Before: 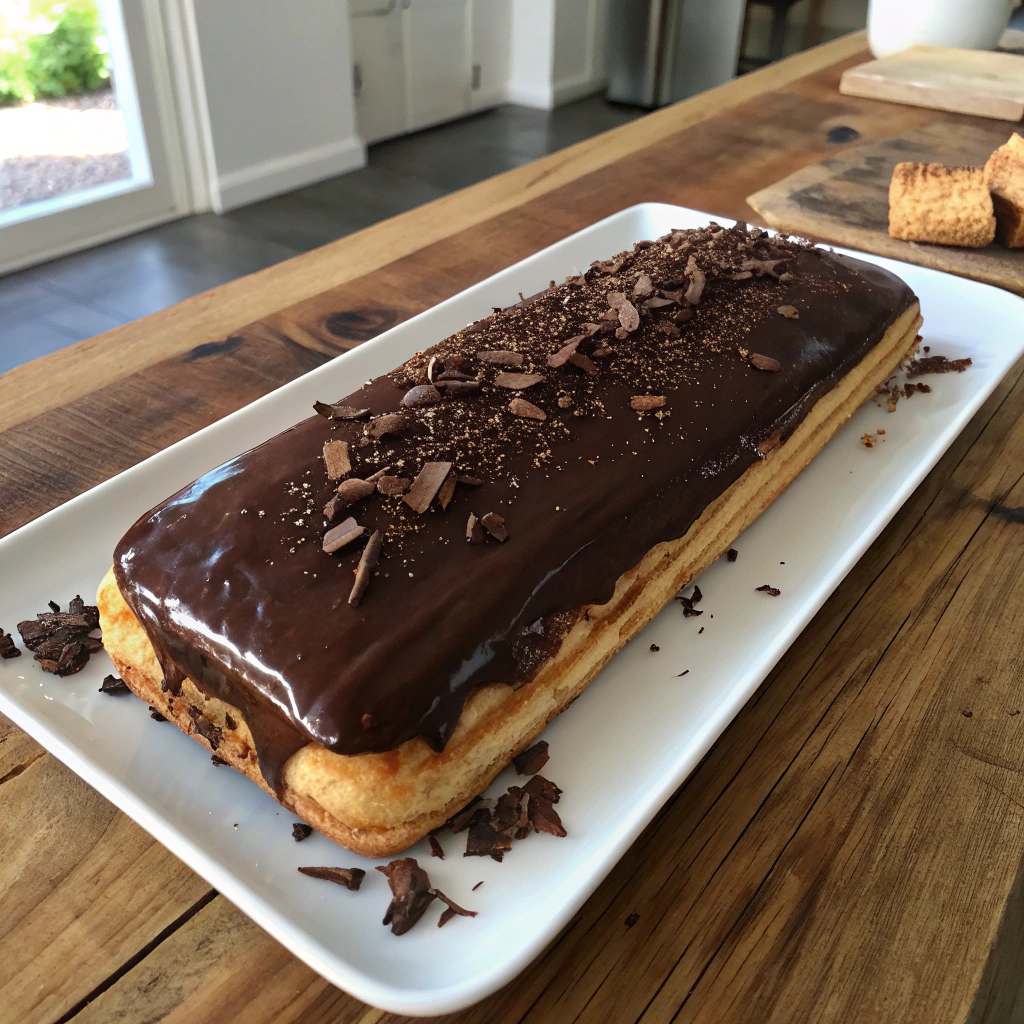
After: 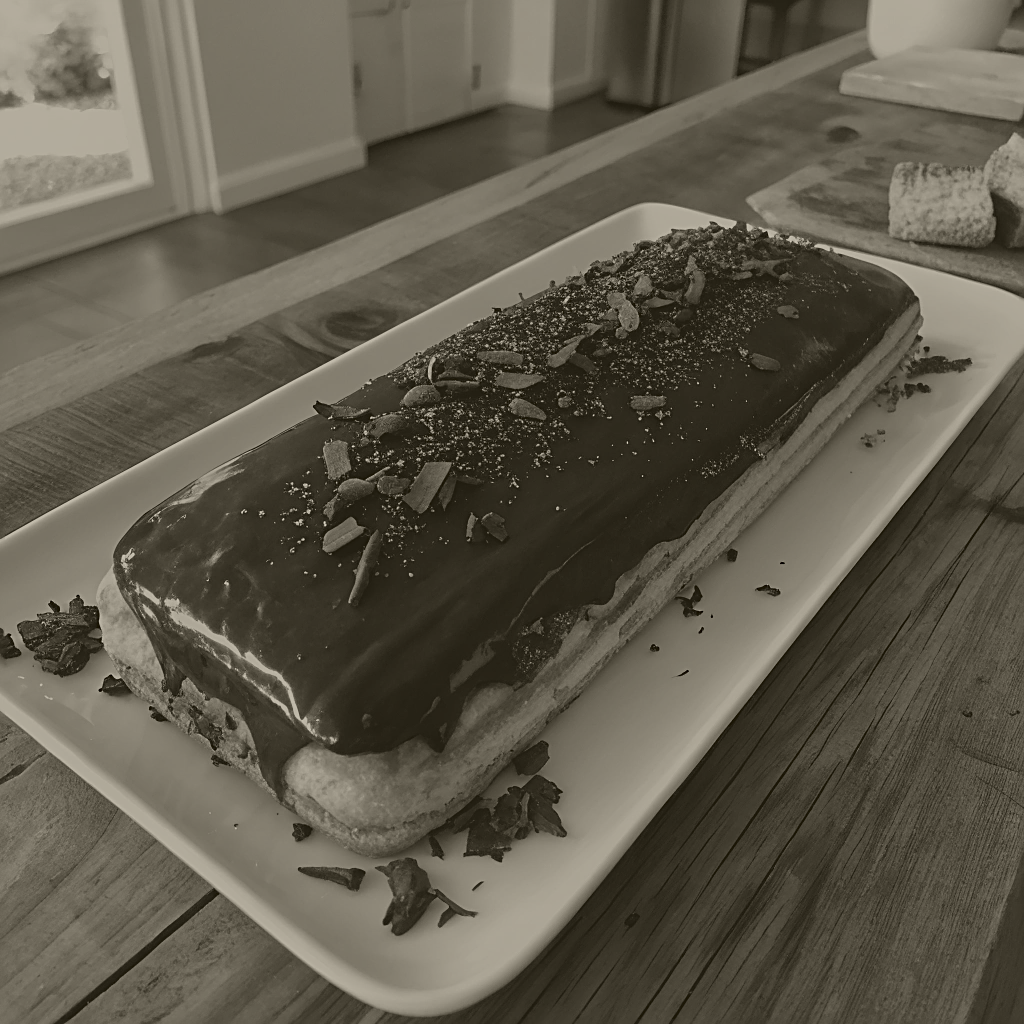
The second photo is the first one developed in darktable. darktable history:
colorize: hue 41.44°, saturation 22%, source mix 60%, lightness 10.61%
sharpen: on, module defaults
